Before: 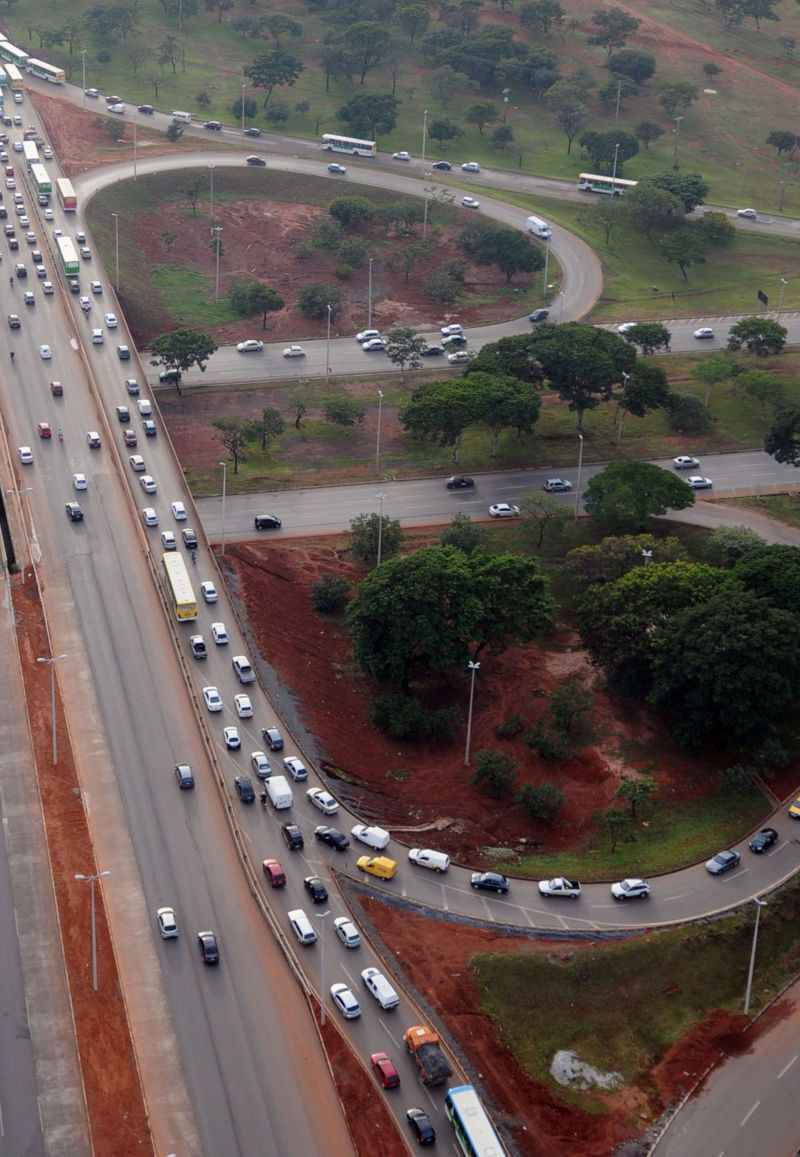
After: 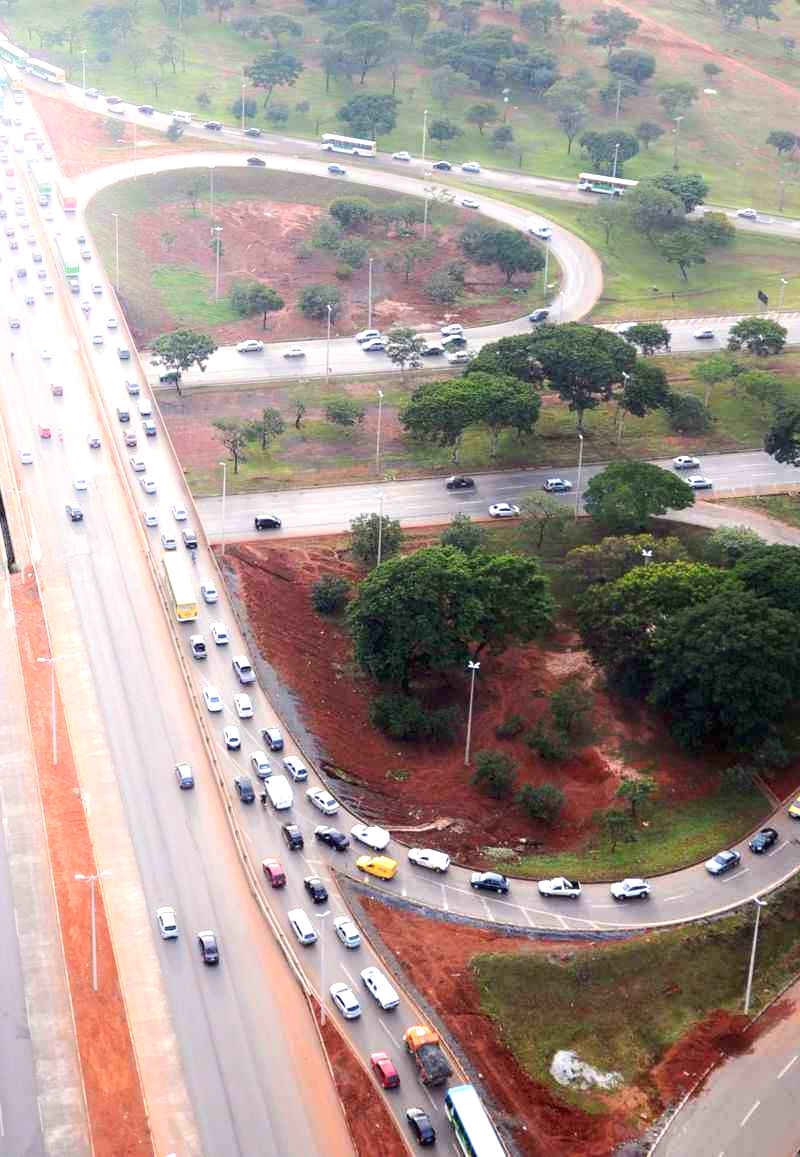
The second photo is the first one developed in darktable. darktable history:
exposure: black level correction 0, exposure 1.5 EV, compensate exposure bias true, compensate highlight preservation false
shadows and highlights: shadows -40.15, highlights 62.88, soften with gaussian
